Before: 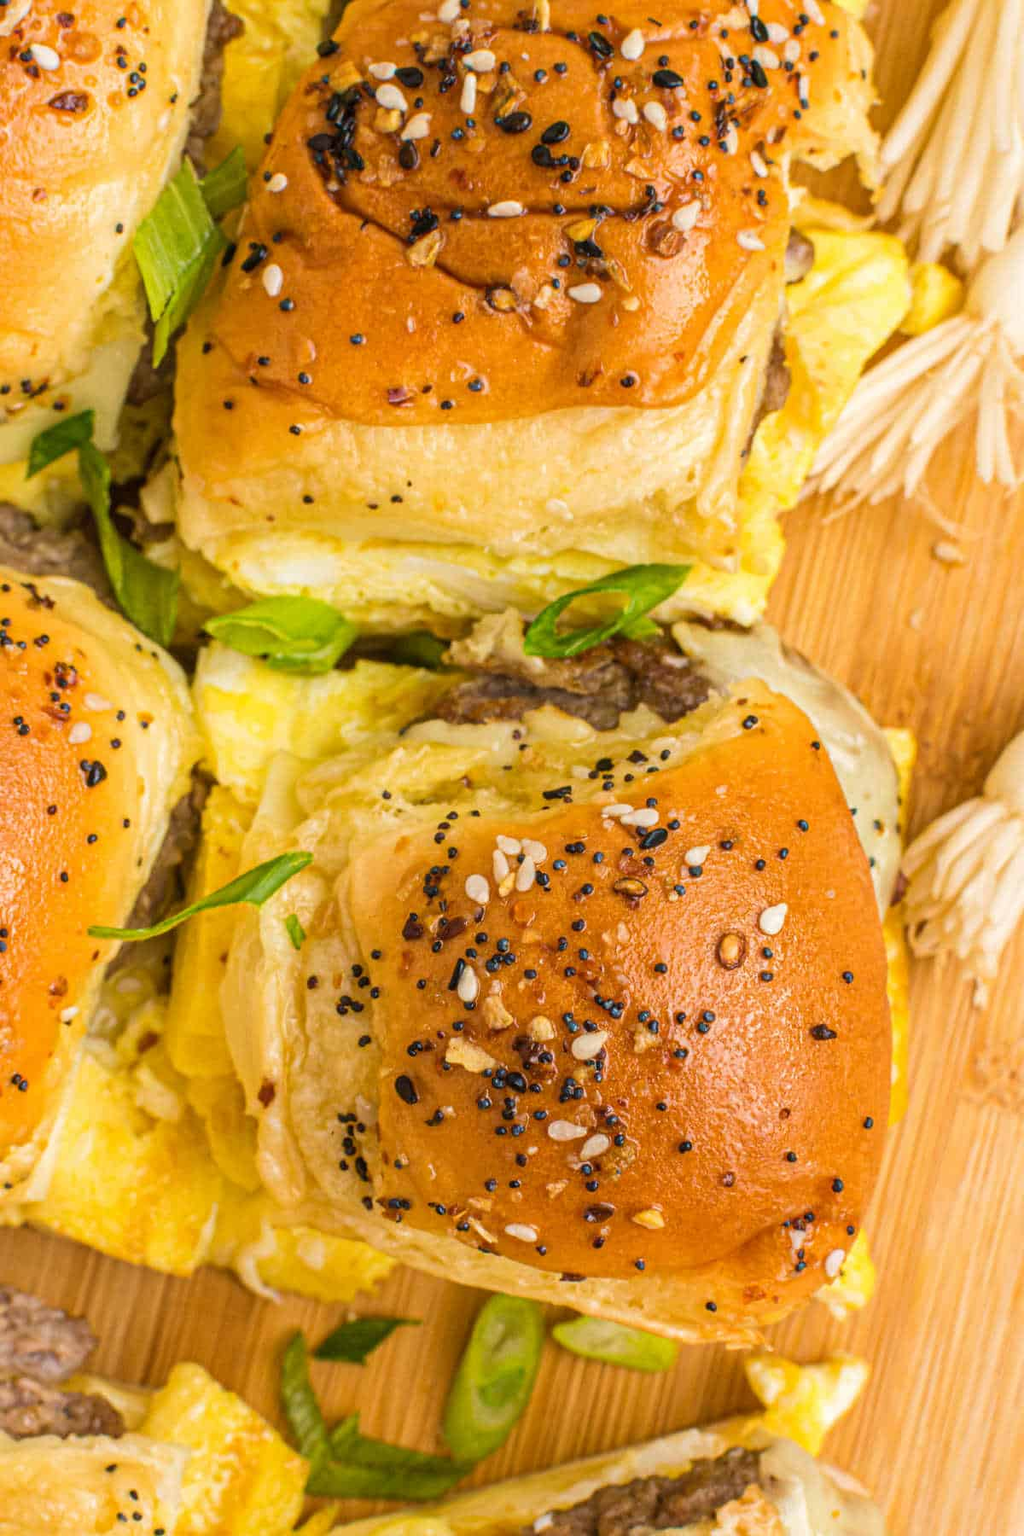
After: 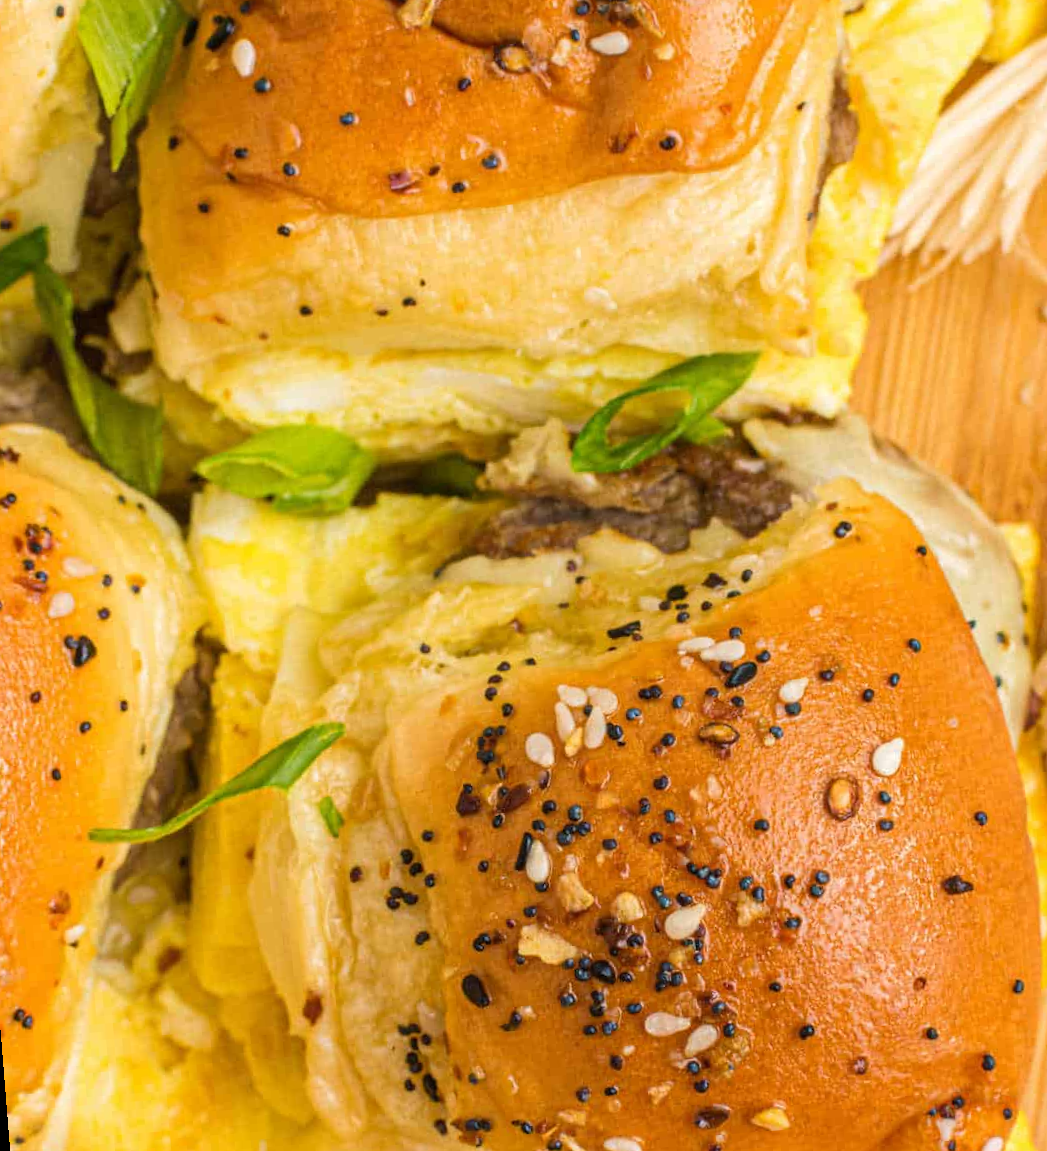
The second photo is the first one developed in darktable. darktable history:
rotate and perspective: rotation -4.57°, crop left 0.054, crop right 0.944, crop top 0.087, crop bottom 0.914
crop and rotate: left 2.425%, top 11.305%, right 9.6%, bottom 15.08%
